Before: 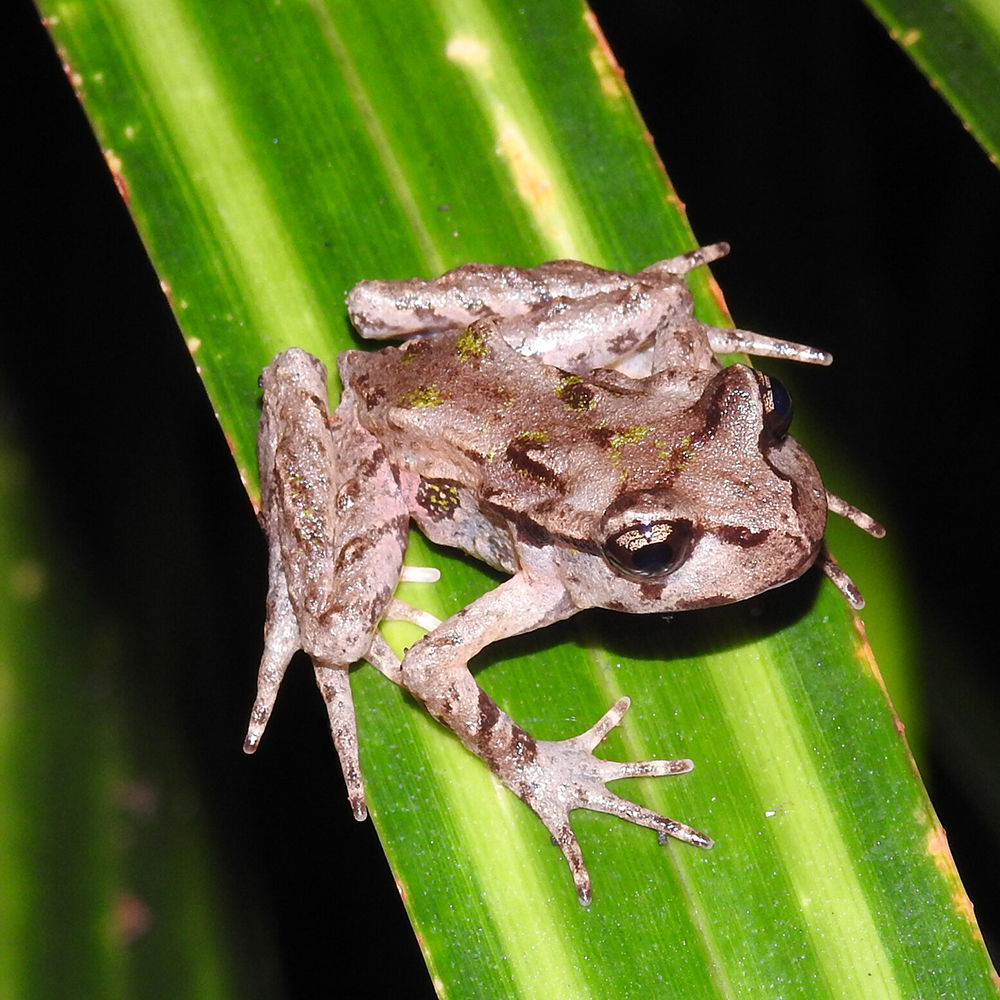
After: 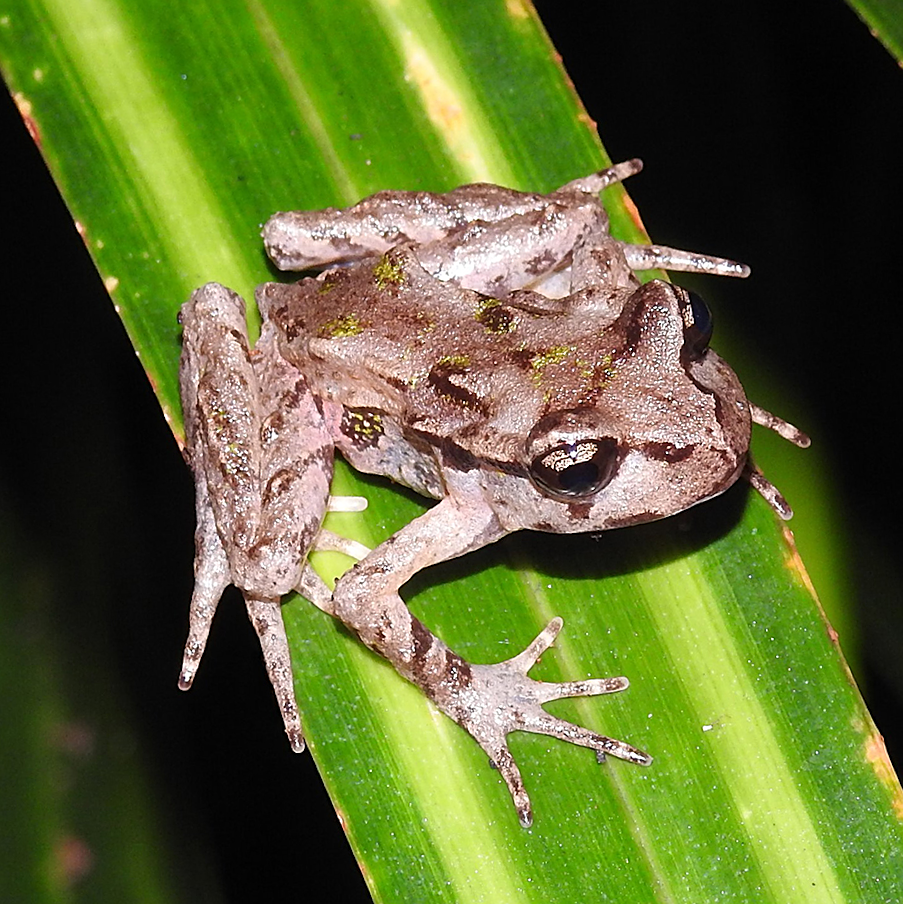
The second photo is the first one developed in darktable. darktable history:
crop and rotate: angle 2.46°, left 5.853%, top 5.714%
sharpen: on, module defaults
